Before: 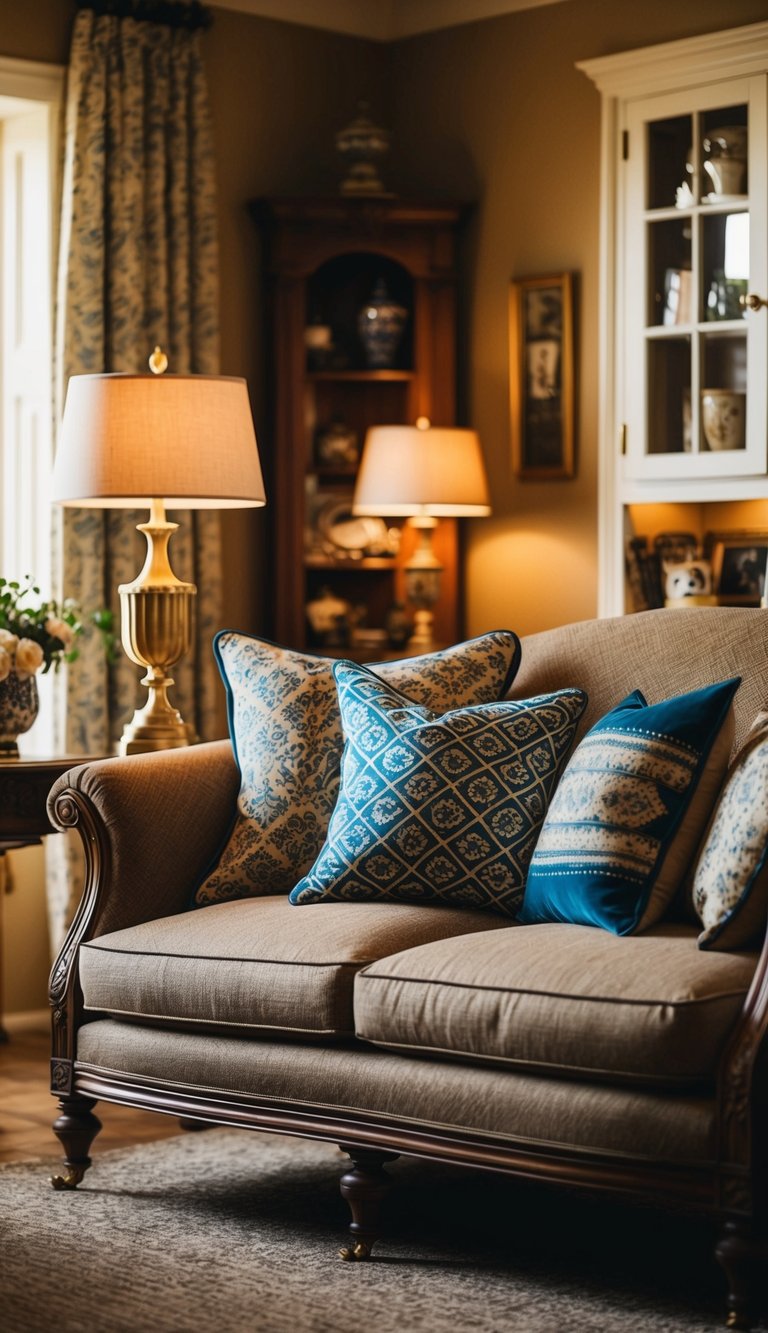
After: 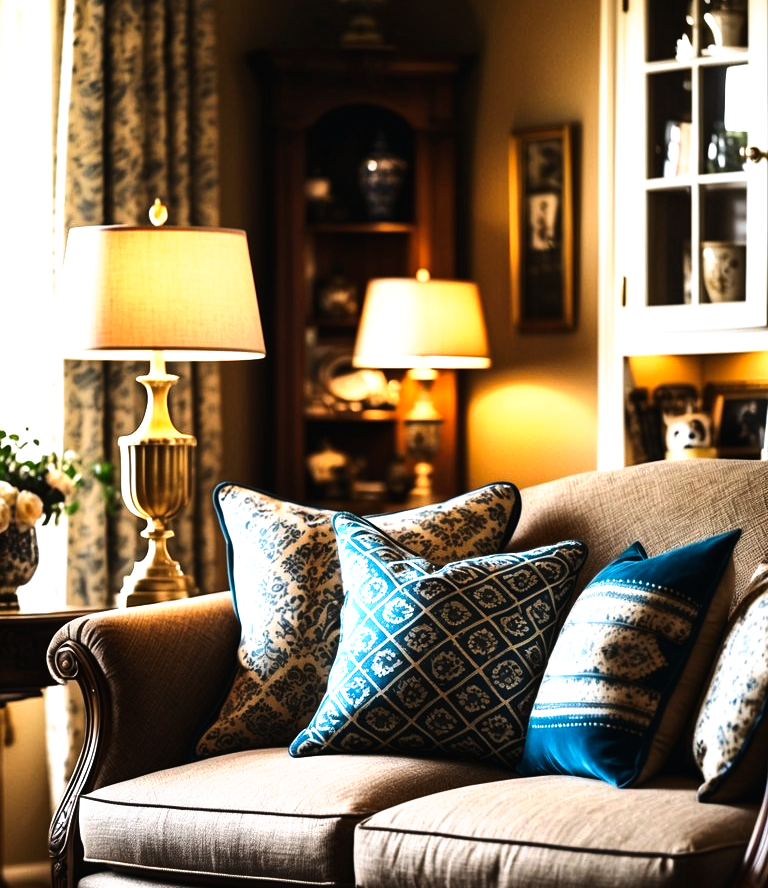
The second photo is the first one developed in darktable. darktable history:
crop: top 11.166%, bottom 22.168%
tone equalizer: -8 EV -1.08 EV, -7 EV -1.01 EV, -6 EV -0.867 EV, -5 EV -0.578 EV, -3 EV 0.578 EV, -2 EV 0.867 EV, -1 EV 1.01 EV, +0 EV 1.08 EV, edges refinement/feathering 500, mask exposure compensation -1.57 EV, preserve details no
tone curve: curves: ch0 [(0, 0) (0.003, 0.002) (0.011, 0.01) (0.025, 0.022) (0.044, 0.039) (0.069, 0.061) (0.1, 0.088) (0.136, 0.126) (0.177, 0.167) (0.224, 0.211) (0.277, 0.27) (0.335, 0.335) (0.399, 0.407) (0.468, 0.485) (0.543, 0.569) (0.623, 0.659) (0.709, 0.756) (0.801, 0.851) (0.898, 0.961) (1, 1)], preserve colors none
white balance: red 0.983, blue 1.036
